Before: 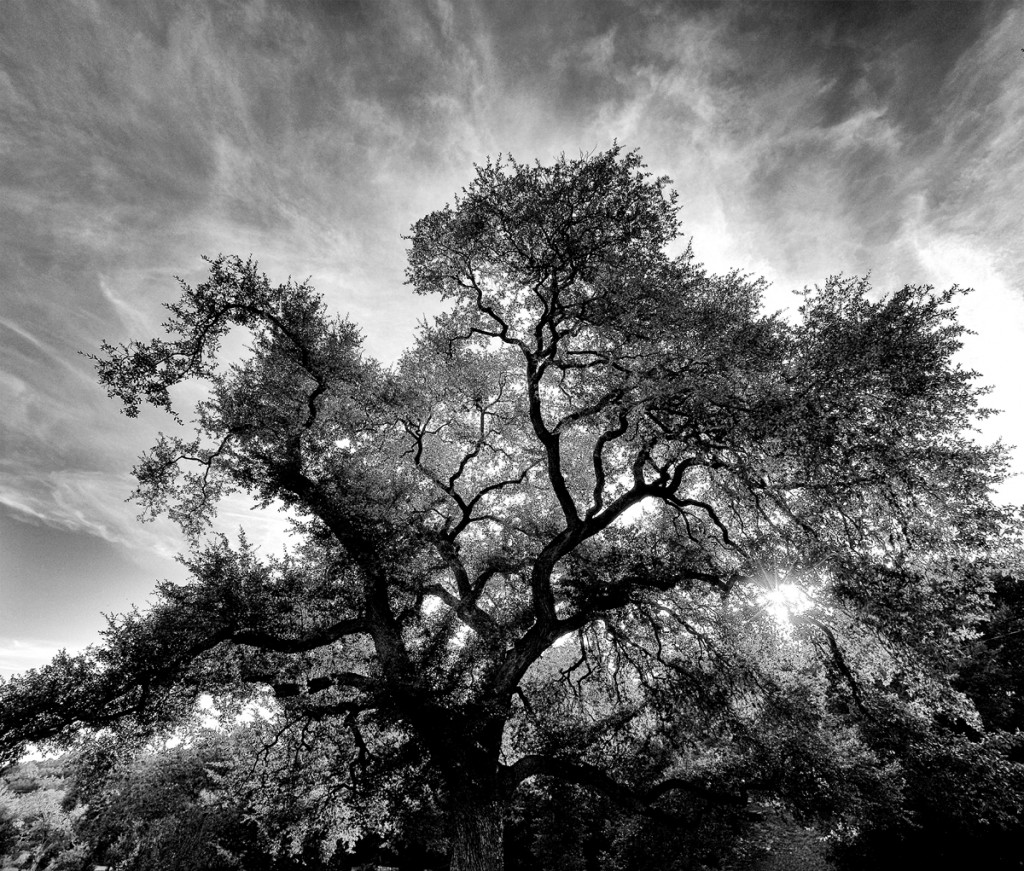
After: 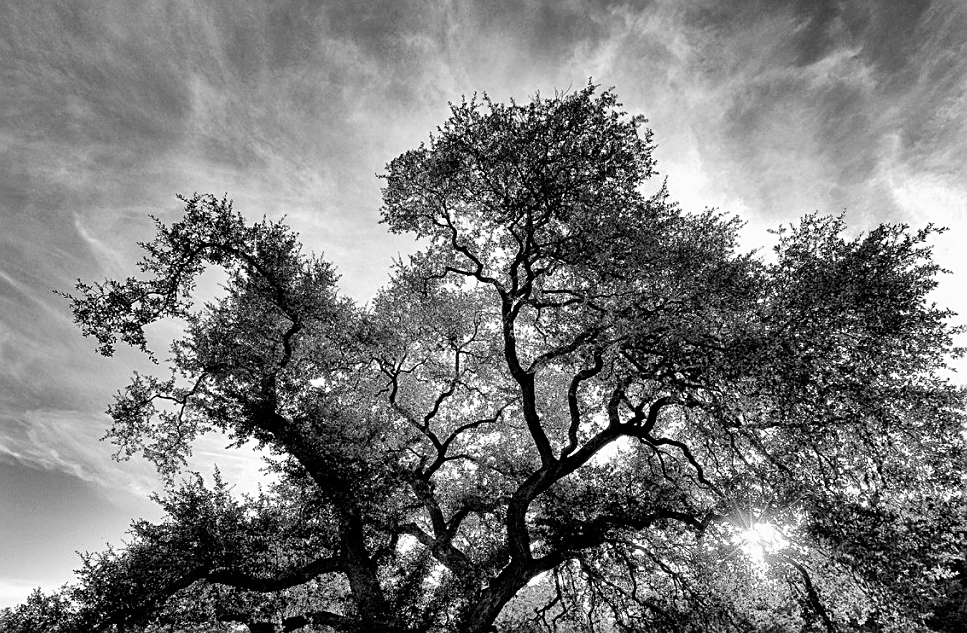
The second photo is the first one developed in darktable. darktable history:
sharpen: on, module defaults
exposure: exposure -0.04 EV, compensate exposure bias true, compensate highlight preservation false
crop: left 2.537%, top 7.073%, right 2.972%, bottom 20.179%
